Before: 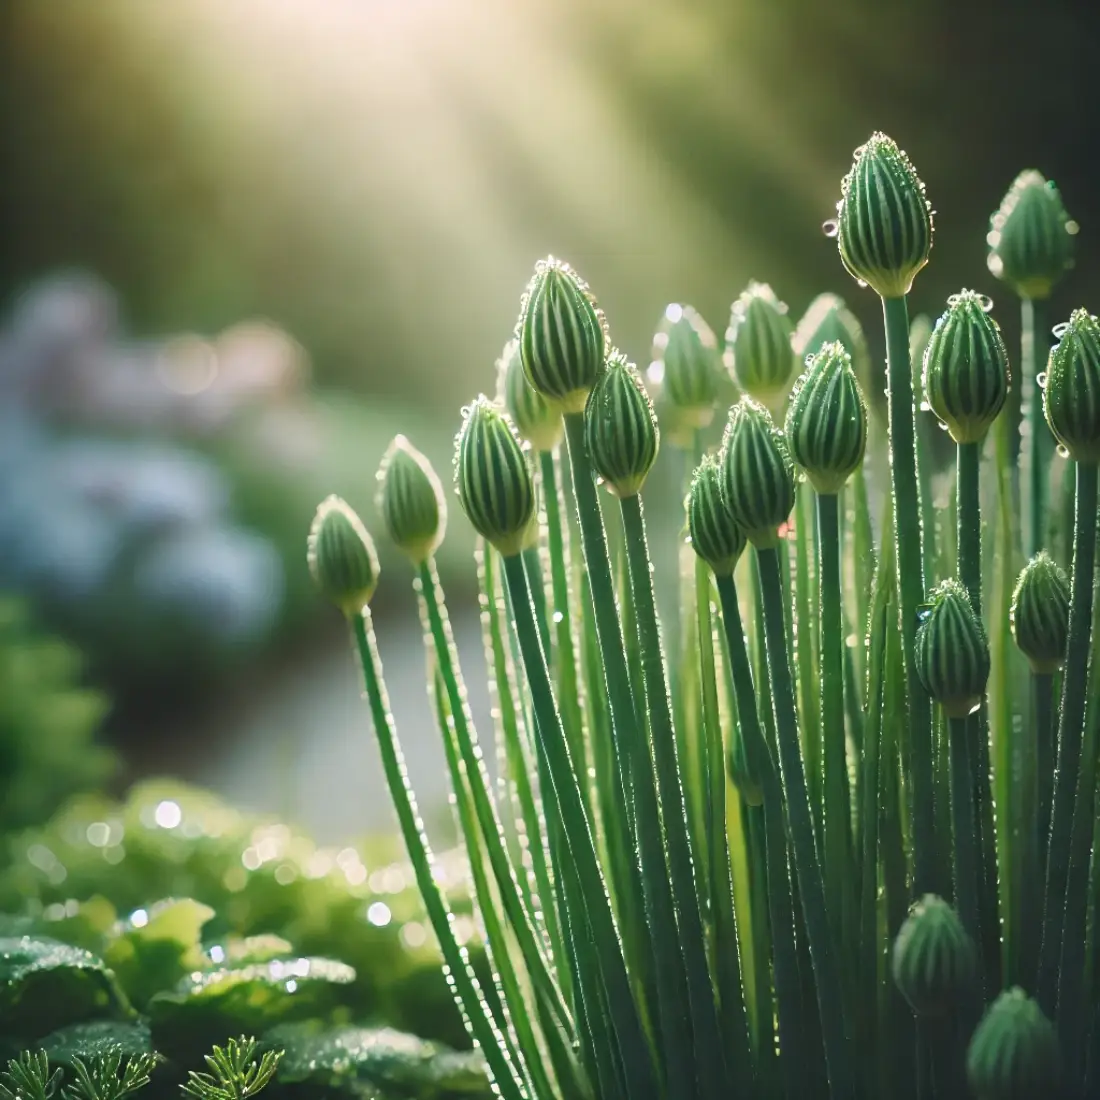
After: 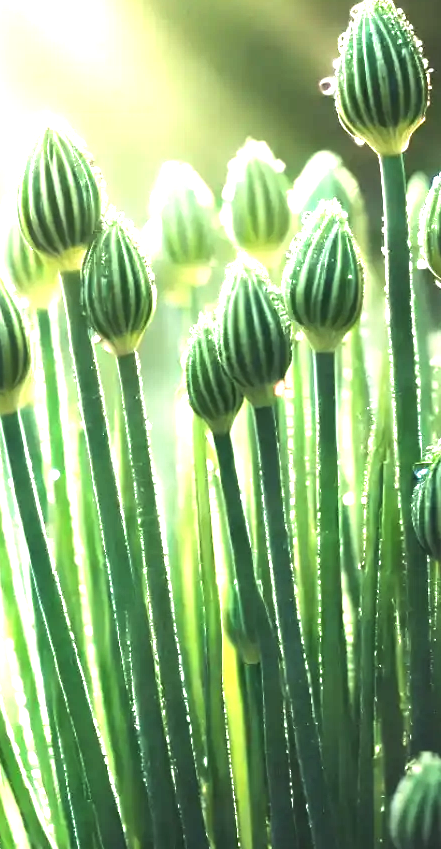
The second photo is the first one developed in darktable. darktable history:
crop: left 45.738%, top 12.922%, right 14.14%, bottom 9.872%
exposure: exposure 1 EV, compensate highlight preservation false
tone equalizer: -8 EV -0.775 EV, -7 EV -0.696 EV, -6 EV -0.582 EV, -5 EV -0.395 EV, -3 EV 0.385 EV, -2 EV 0.6 EV, -1 EV 0.699 EV, +0 EV 0.767 EV, edges refinement/feathering 500, mask exposure compensation -1.57 EV, preserve details no
